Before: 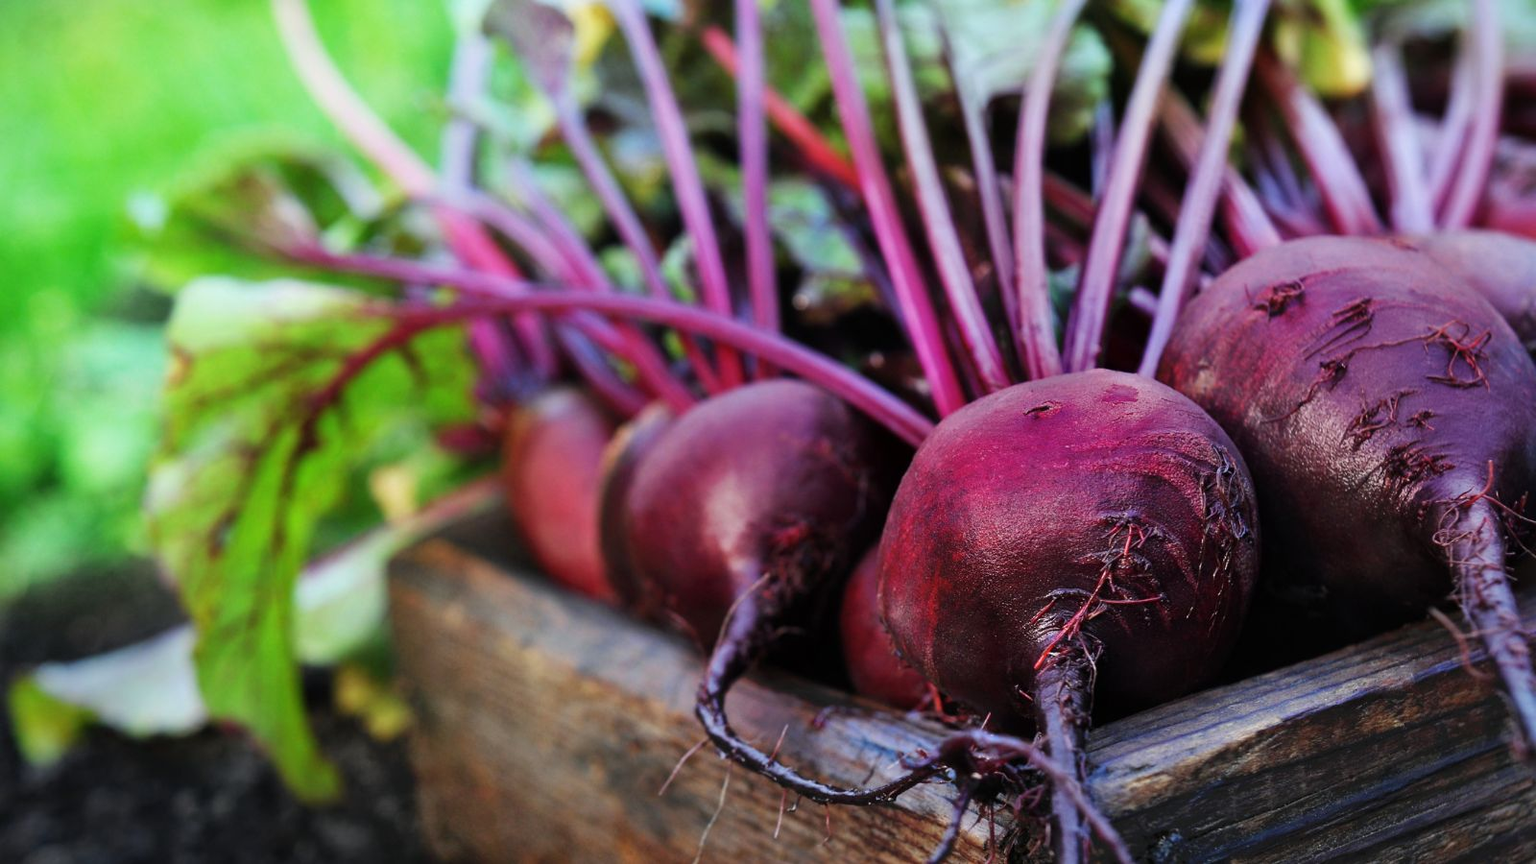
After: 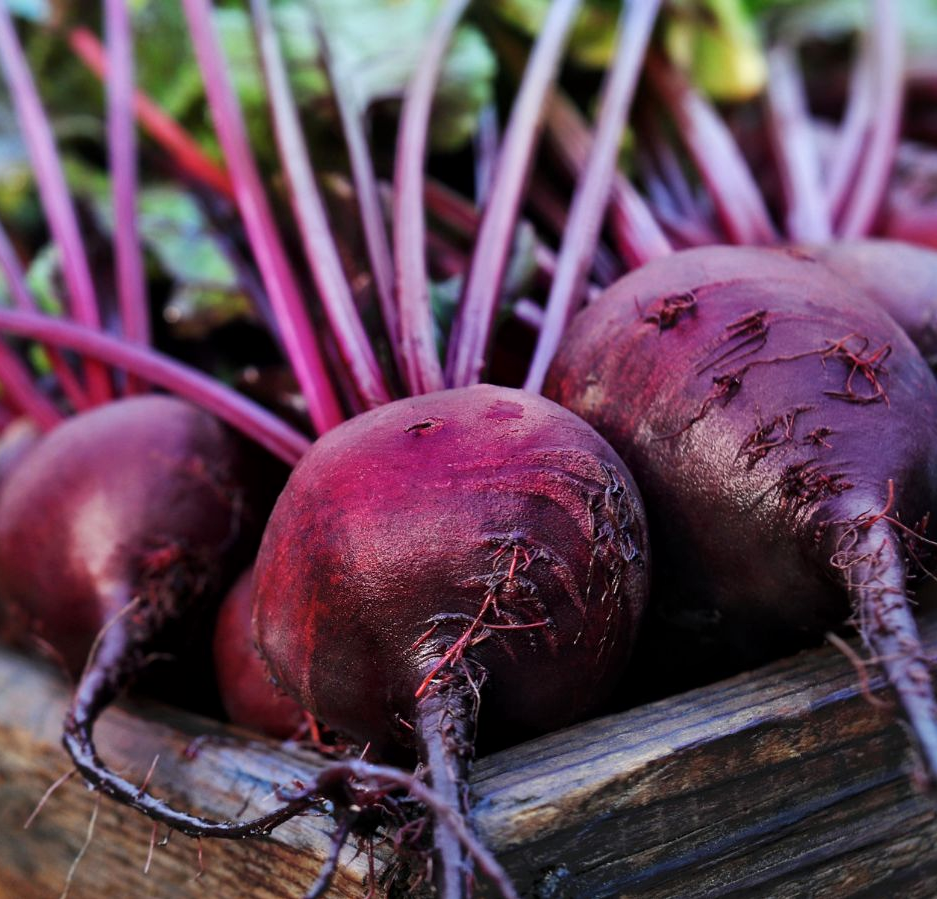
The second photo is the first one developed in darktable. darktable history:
local contrast: mode bilateral grid, contrast 20, coarseness 50, detail 120%, midtone range 0.2
crop: left 41.402%
